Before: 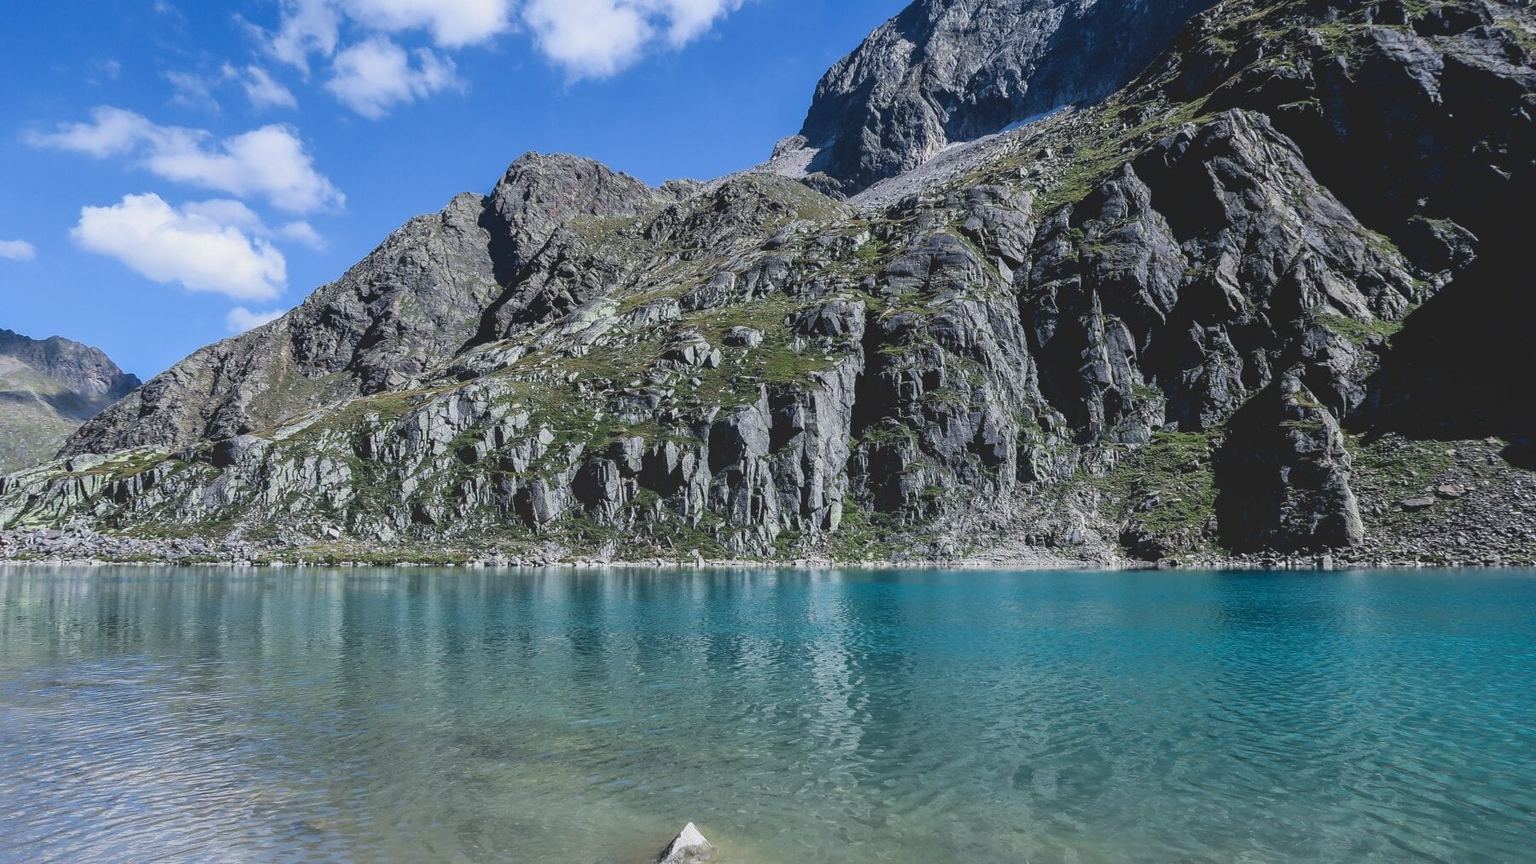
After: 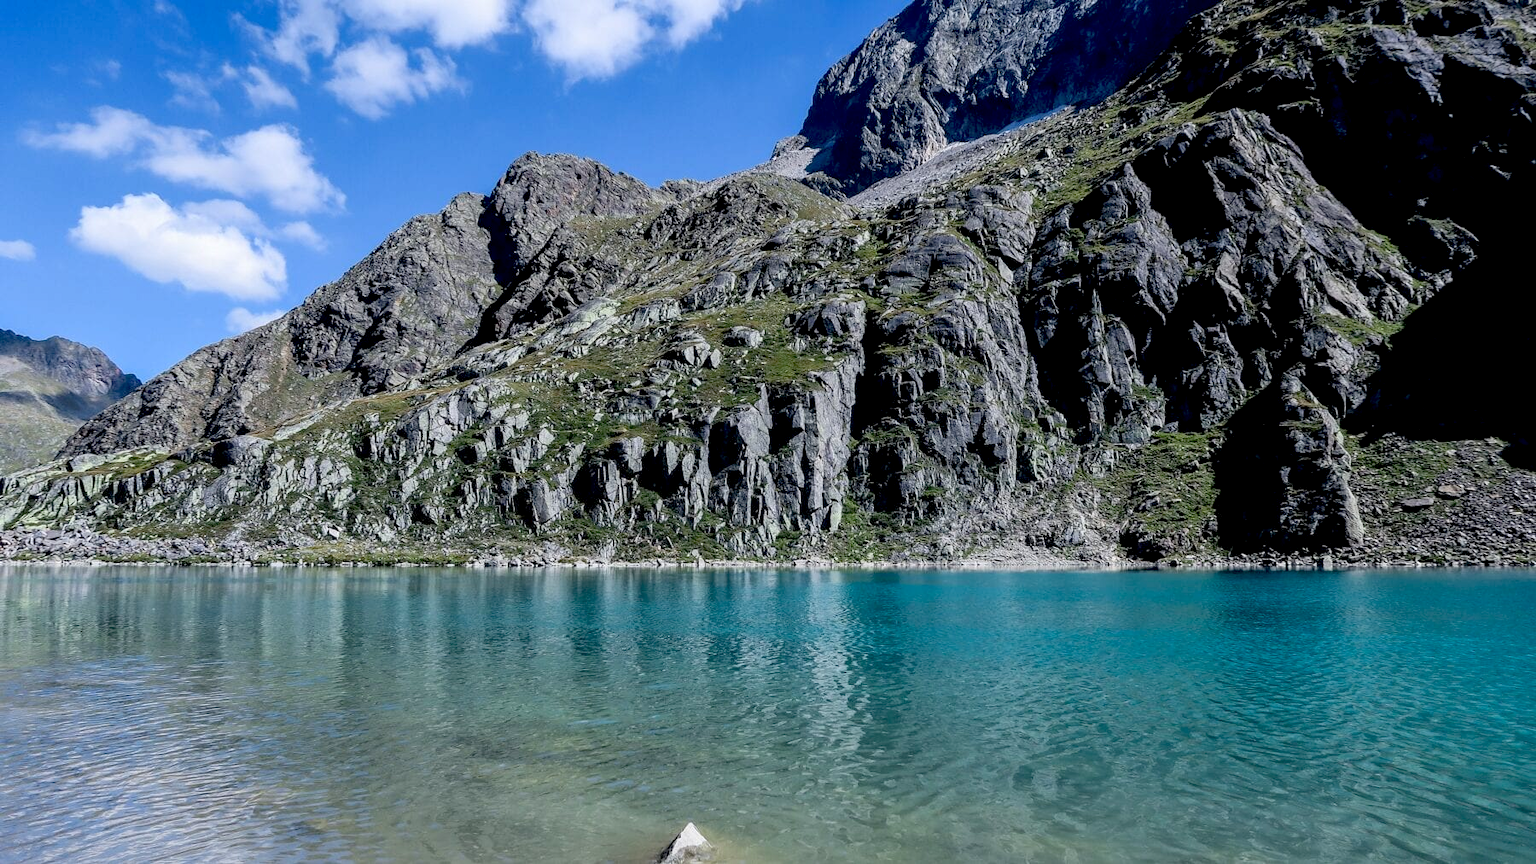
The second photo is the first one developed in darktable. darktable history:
exposure: black level correction 0.024, exposure 0.183 EV, compensate highlight preservation false
